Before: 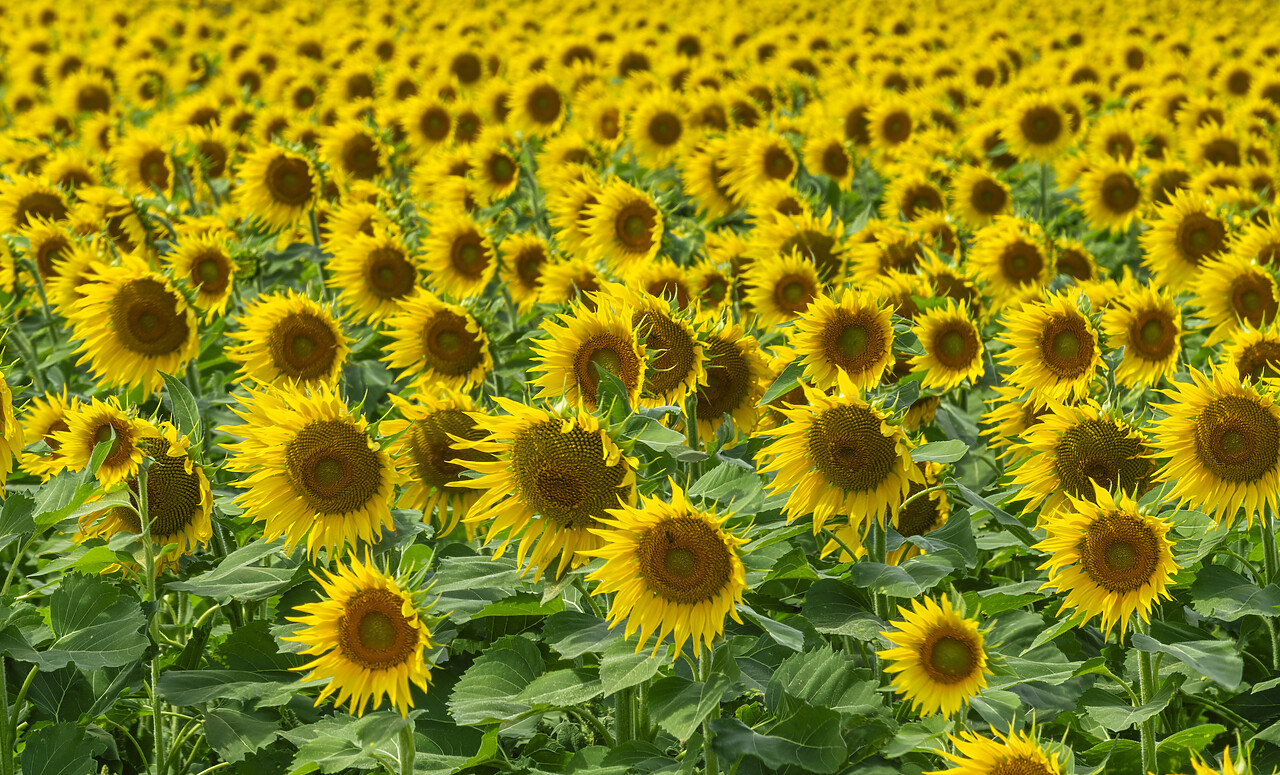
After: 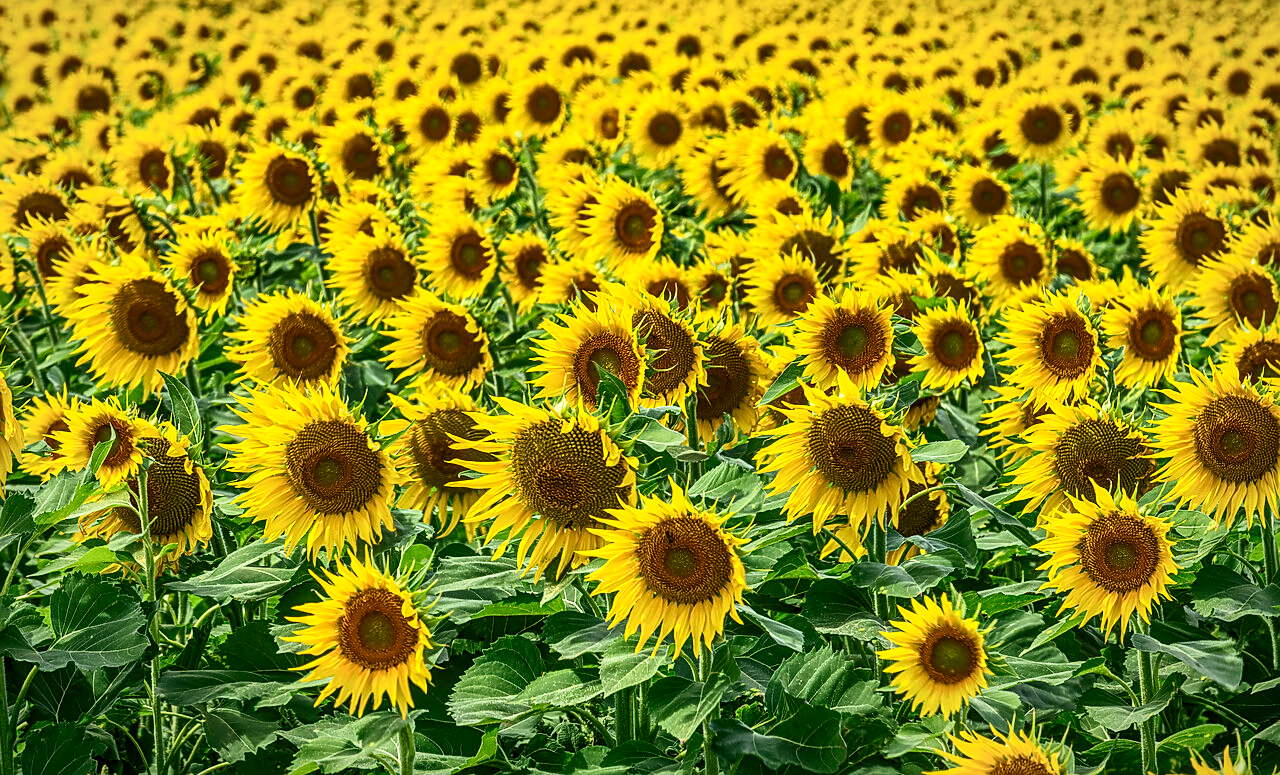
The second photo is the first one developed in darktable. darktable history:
contrast brightness saturation: contrast 0.283
local contrast: detail 130%
sharpen: on, module defaults
vignetting: brightness -0.303, saturation -0.061, automatic ratio true
tone curve: curves: ch0 [(0, 0) (0.003, 0.005) (0.011, 0.019) (0.025, 0.04) (0.044, 0.064) (0.069, 0.095) (0.1, 0.129) (0.136, 0.169) (0.177, 0.207) (0.224, 0.247) (0.277, 0.298) (0.335, 0.354) (0.399, 0.416) (0.468, 0.478) (0.543, 0.553) (0.623, 0.634) (0.709, 0.709) (0.801, 0.817) (0.898, 0.912) (1, 1)], color space Lab, independent channels, preserve colors none
